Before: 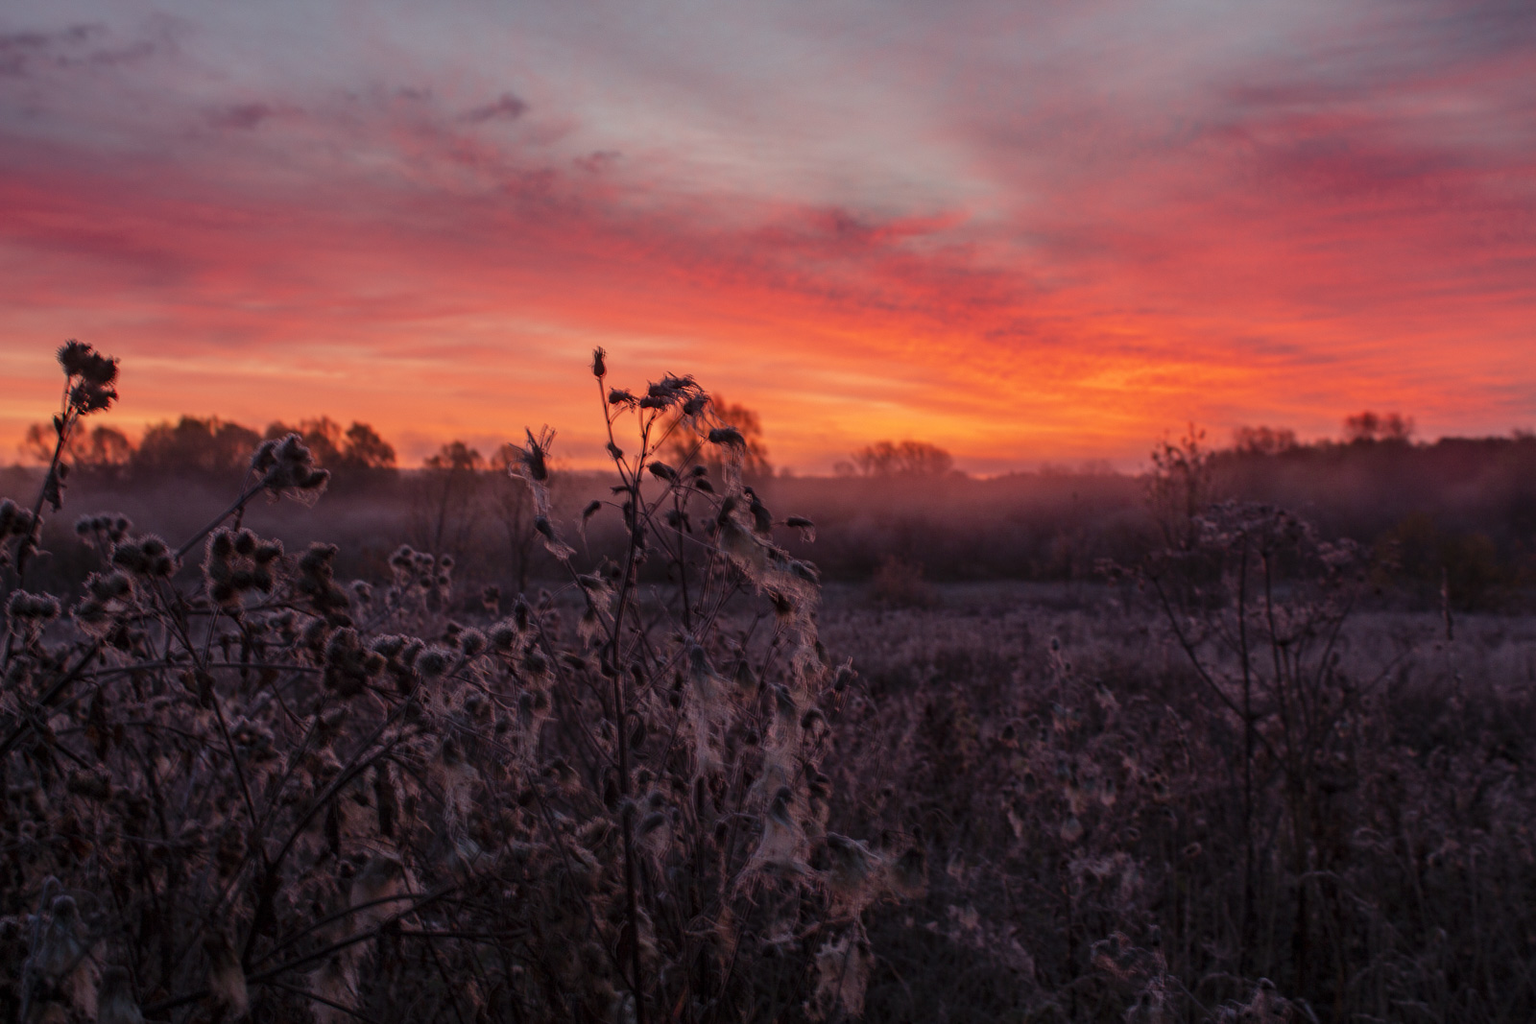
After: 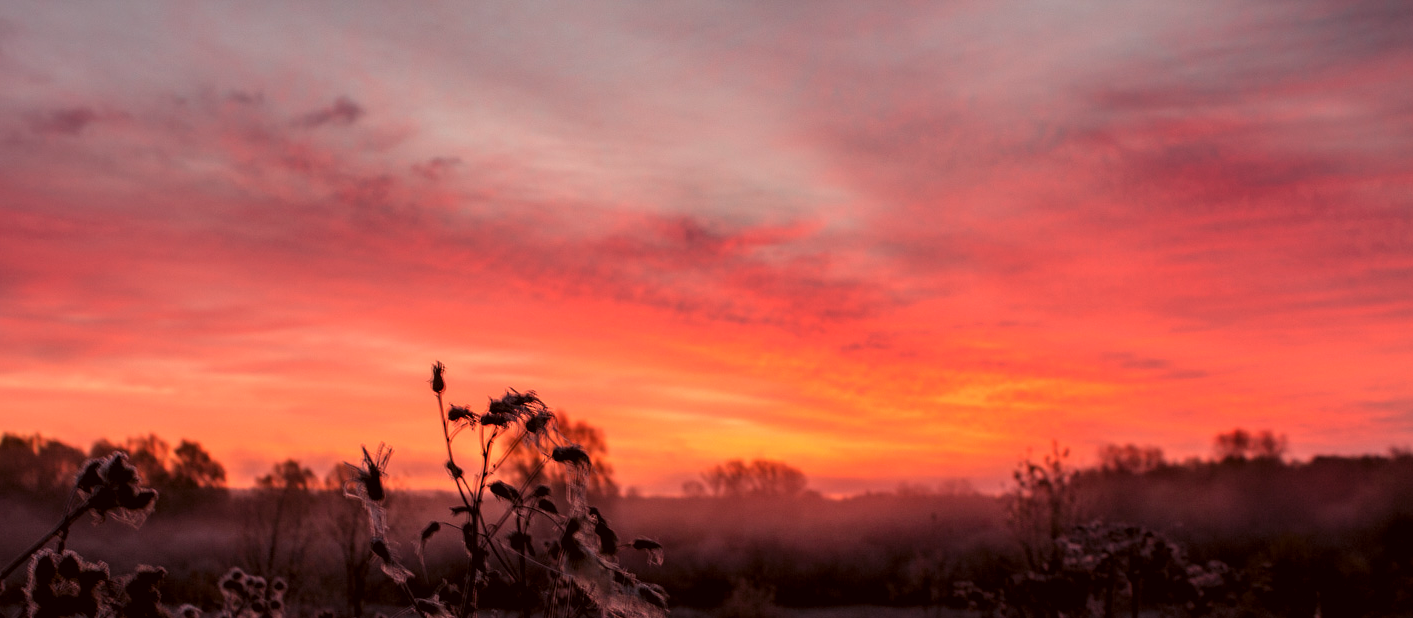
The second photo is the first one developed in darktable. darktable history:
crop and rotate: left 11.651%, bottom 42.016%
levels: levels [0.062, 0.494, 0.925]
color correction: highlights a* 6.72, highlights b* 7.55, shadows a* 5.4, shadows b* 7.33, saturation 0.899
